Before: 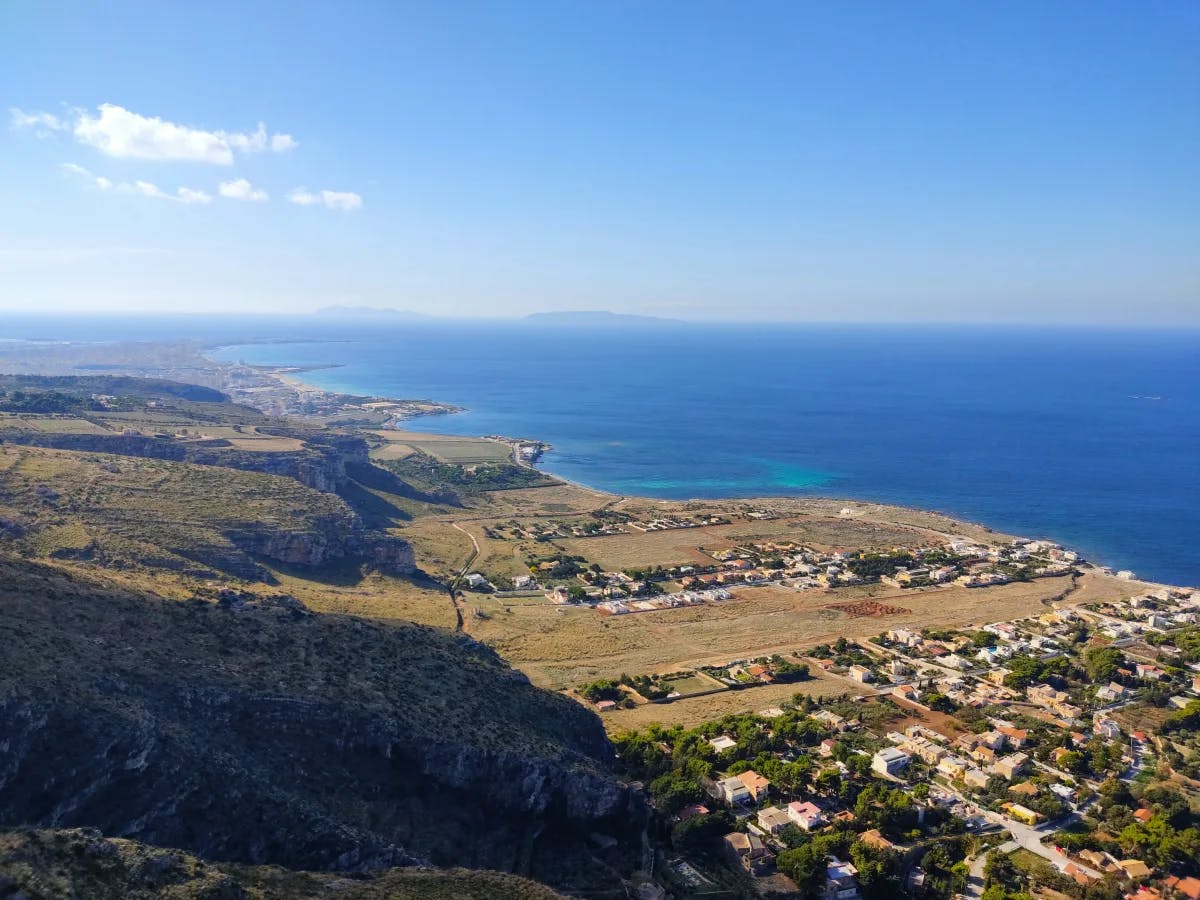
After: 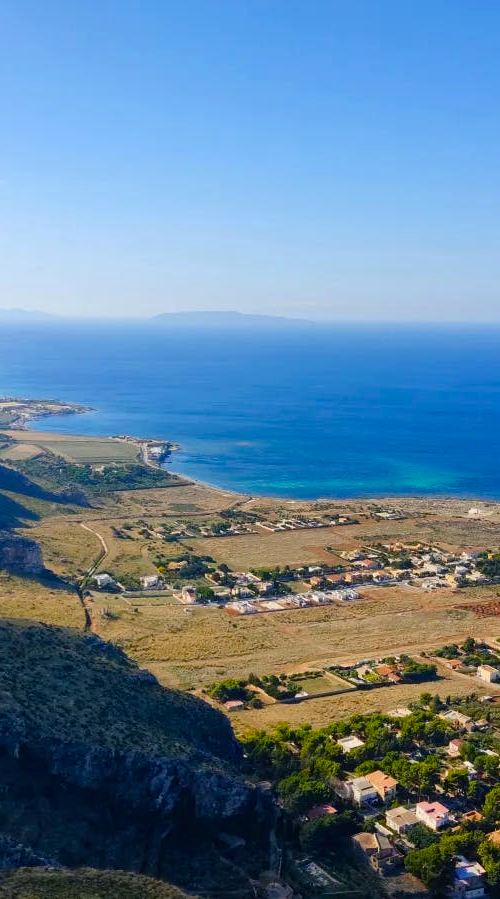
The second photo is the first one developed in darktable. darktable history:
crop: left 31.022%, right 27.279%
color balance rgb: shadows lift › luminance -7.964%, shadows lift › chroma 2.096%, shadows lift › hue 203.38°, perceptual saturation grading › global saturation 27.621%, perceptual saturation grading › highlights -25.035%, perceptual saturation grading › shadows 24.466%
